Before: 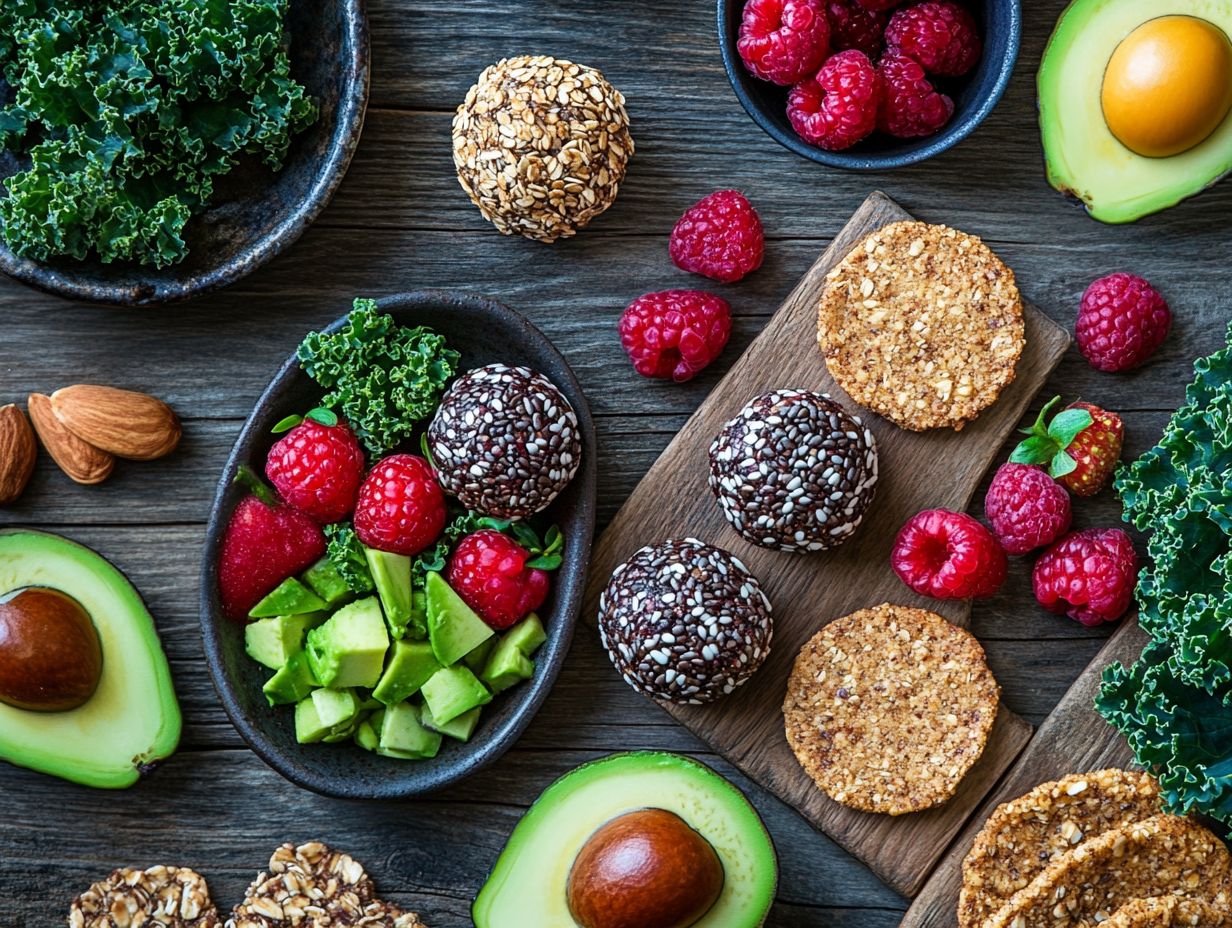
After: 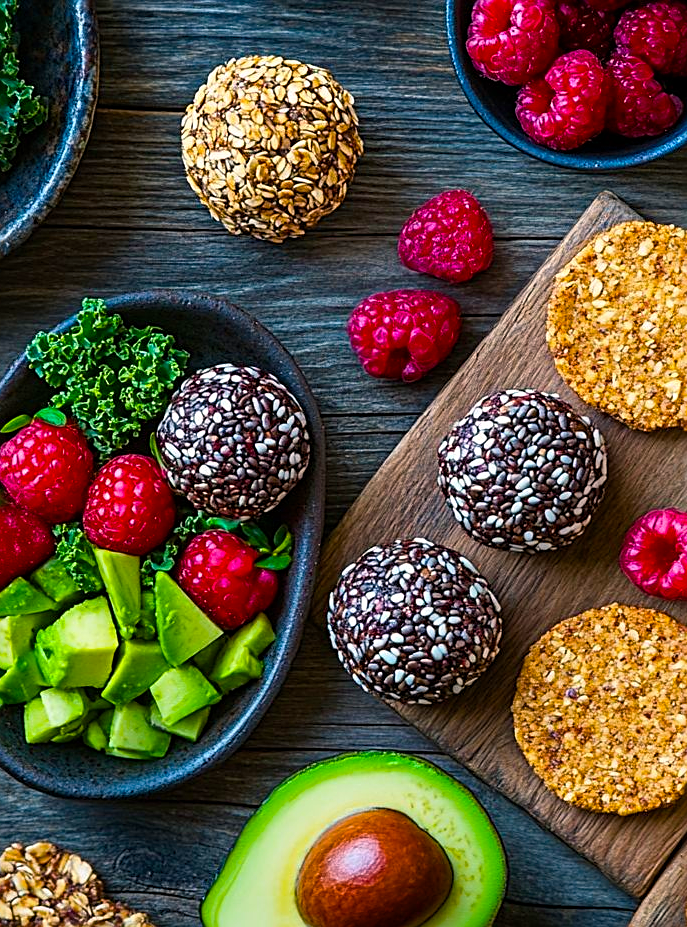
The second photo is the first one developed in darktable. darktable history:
crop: left 22.043%, right 22.127%, bottom 0.003%
sharpen: on, module defaults
color balance rgb: shadows lift › chroma 0.762%, shadows lift › hue 110.31°, highlights gain › chroma 1.66%, highlights gain › hue 57.25°, perceptual saturation grading › global saturation 25.029%, global vibrance 41.618%
shadows and highlights: shadows -22.13, highlights 99.66, soften with gaussian
